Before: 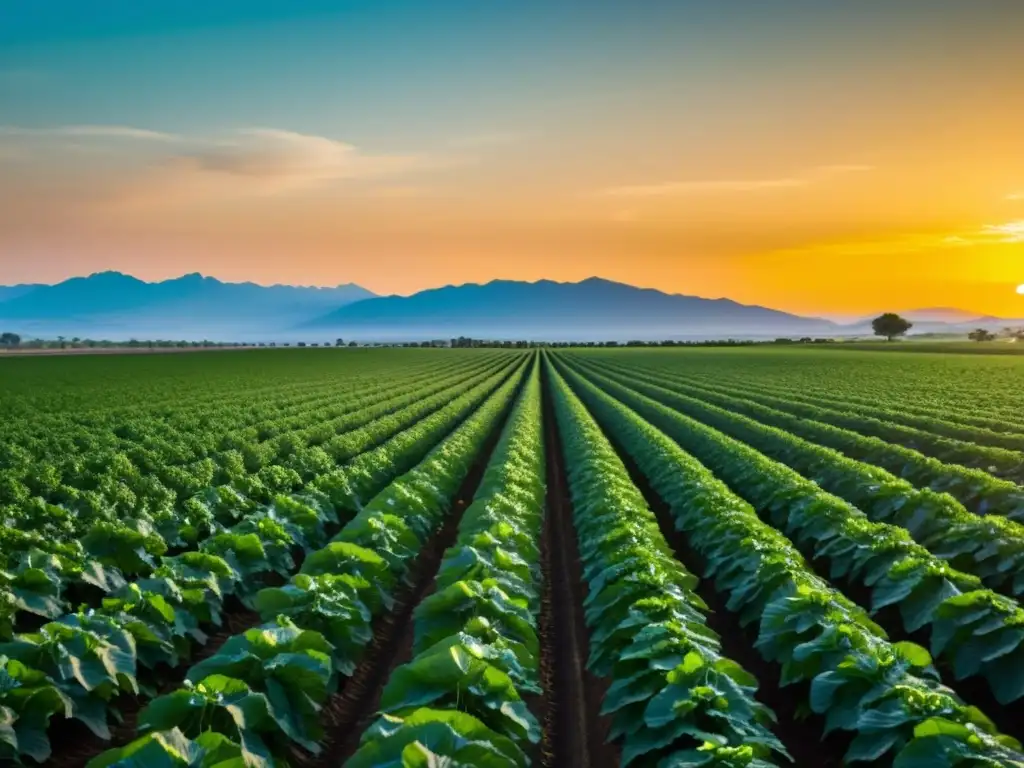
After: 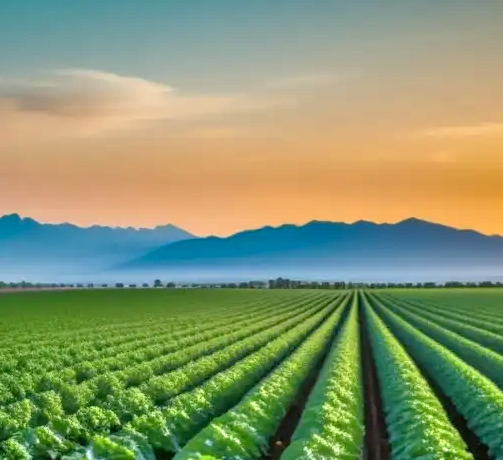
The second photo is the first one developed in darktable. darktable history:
crop: left 17.87%, top 7.799%, right 32.99%, bottom 32.294%
shadows and highlights: soften with gaussian
local contrast: on, module defaults
tone equalizer: -7 EV 0.158 EV, -6 EV 0.606 EV, -5 EV 1.18 EV, -4 EV 1.32 EV, -3 EV 1.14 EV, -2 EV 0.6 EV, -1 EV 0.15 EV
